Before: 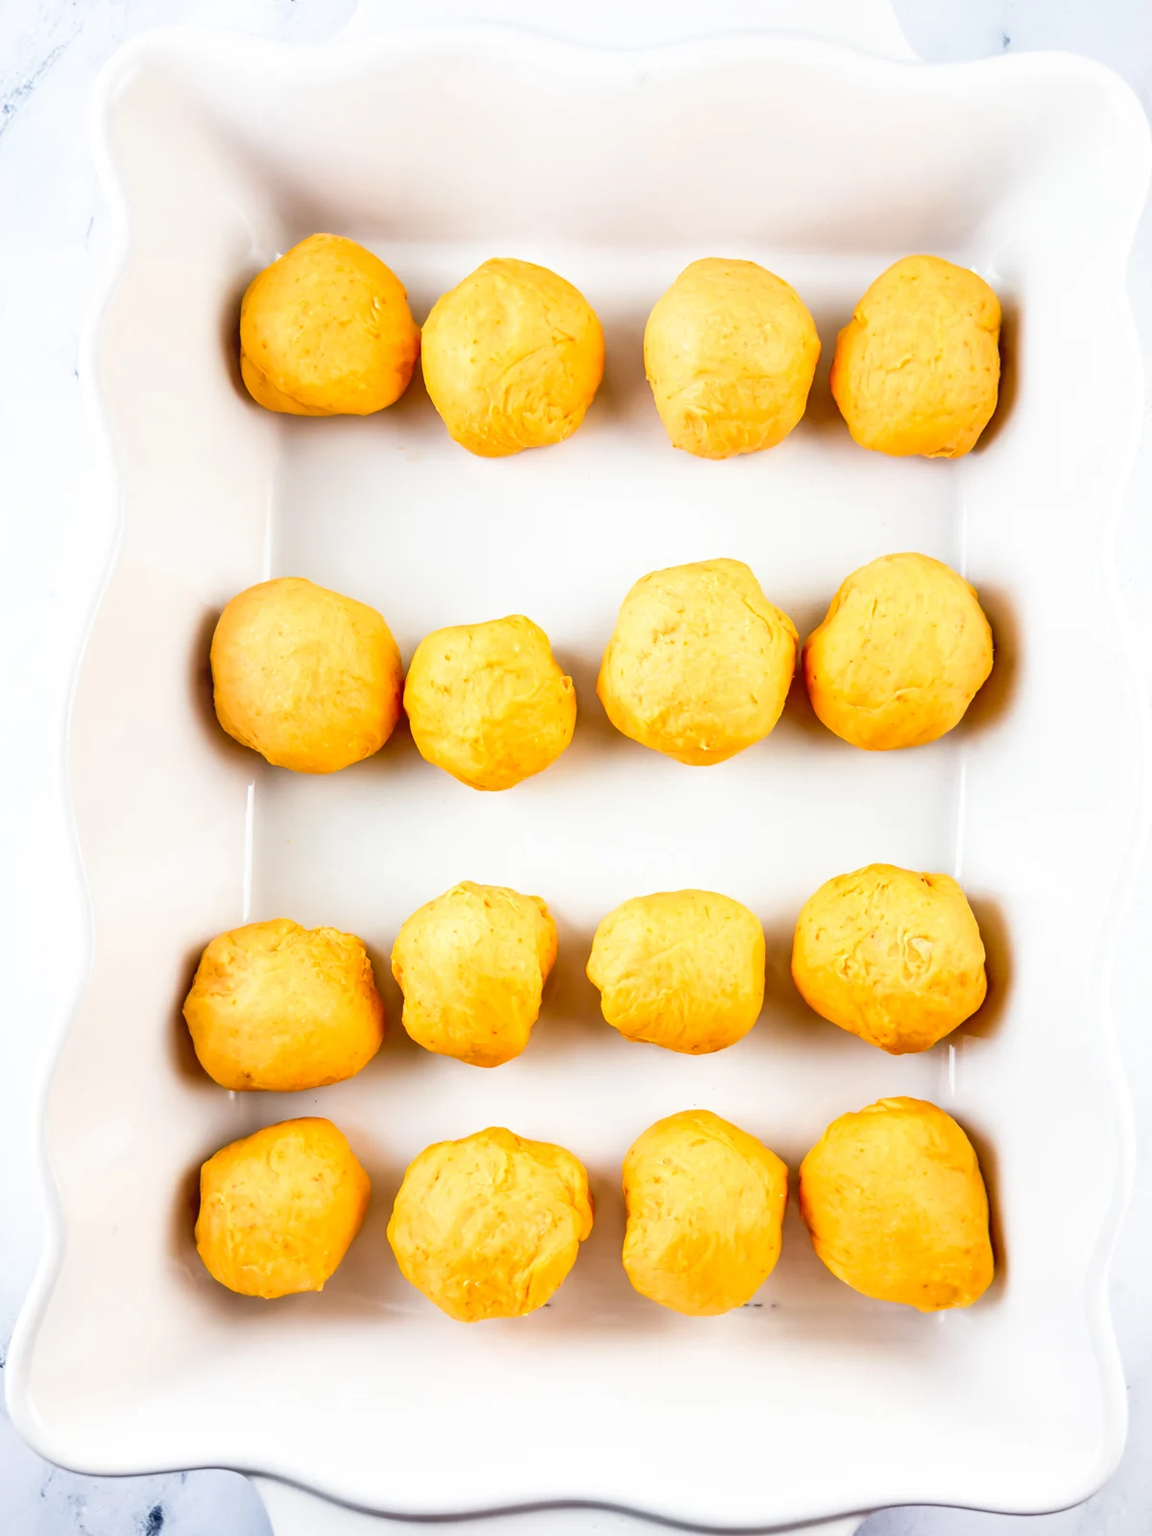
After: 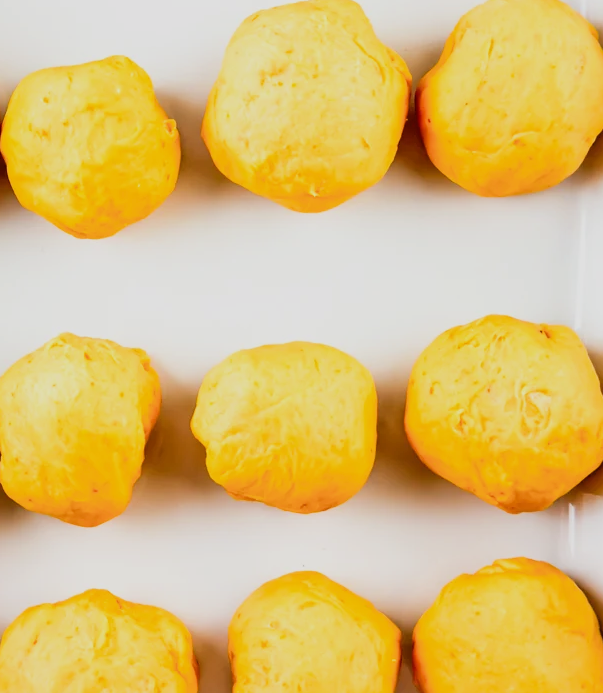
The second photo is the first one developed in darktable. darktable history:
filmic rgb: black relative exposure -5 EV, hardness 2.88, contrast 1.2
crop: left 35.03%, top 36.625%, right 14.663%, bottom 20.057%
